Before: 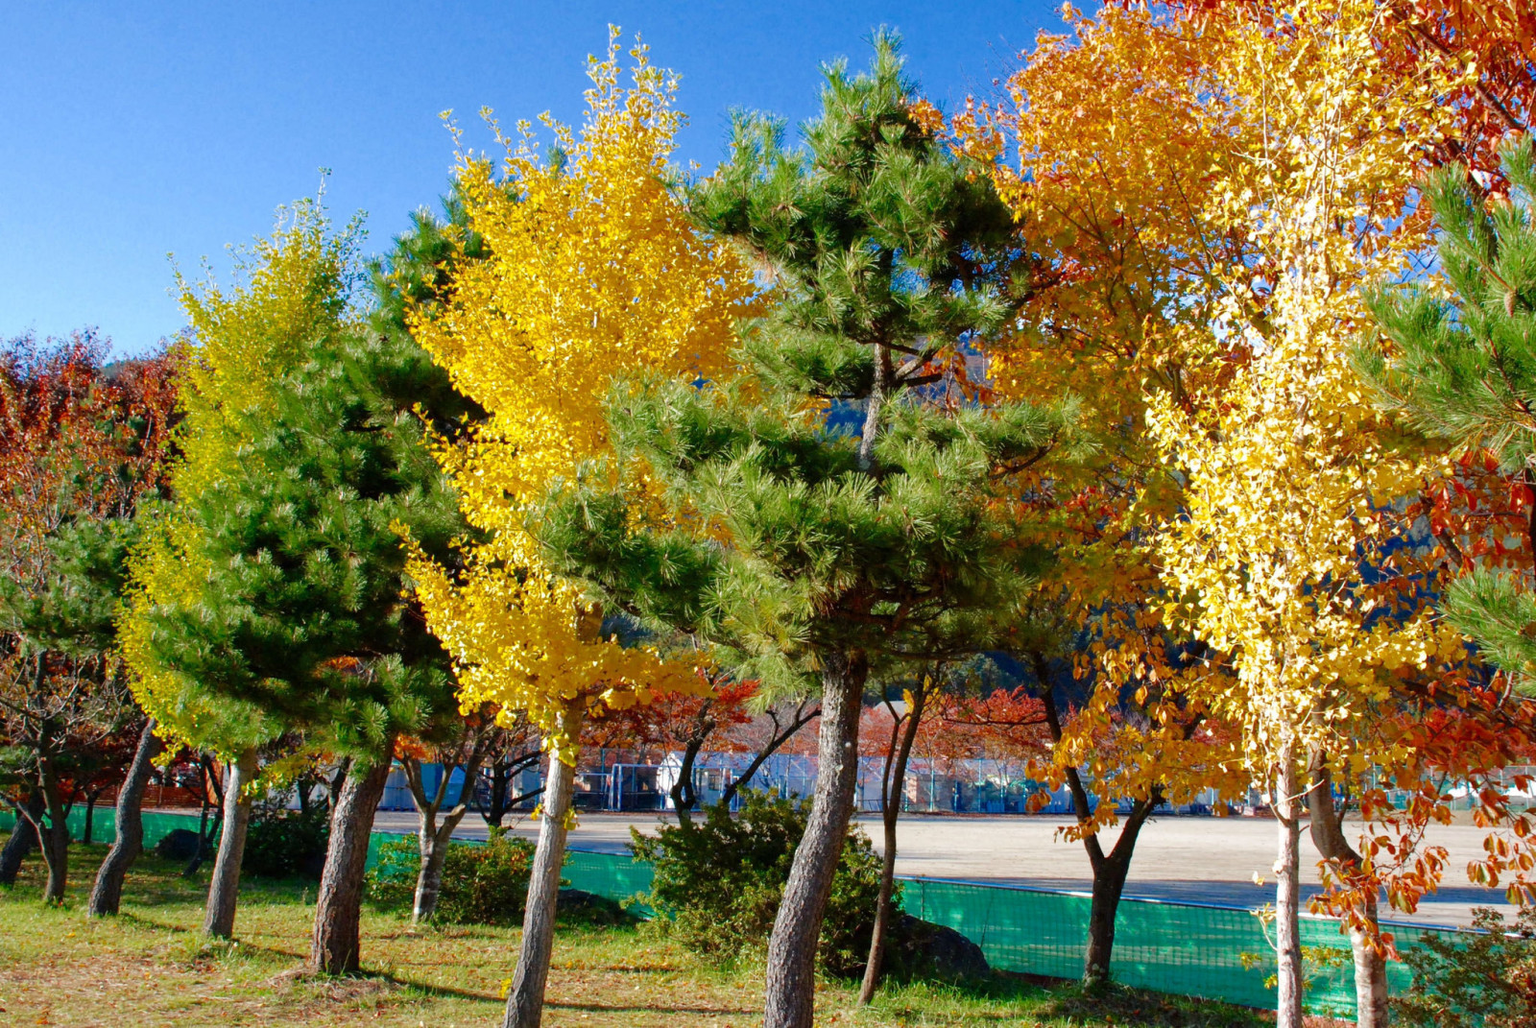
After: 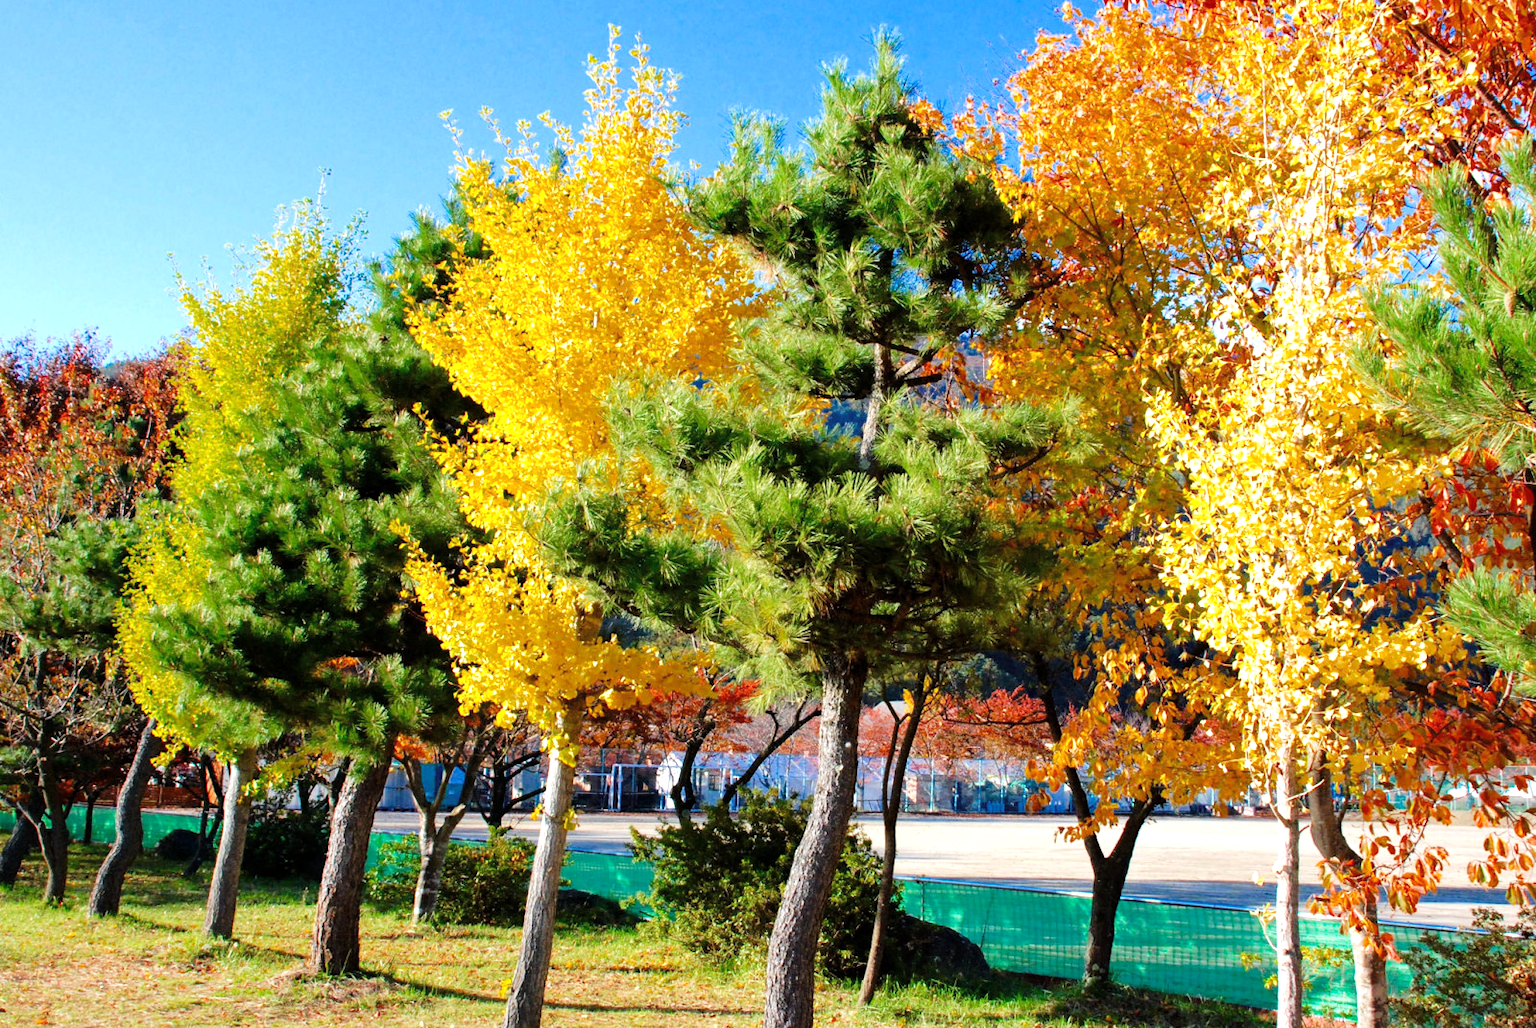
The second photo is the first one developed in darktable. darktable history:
exposure: black level correction 0, exposure 0.5 EV, compensate highlight preservation false
tone curve: curves: ch0 [(0.021, 0) (0.104, 0.052) (0.496, 0.526) (0.737, 0.783) (1, 1)], color space Lab, linked channels, preserve colors none
